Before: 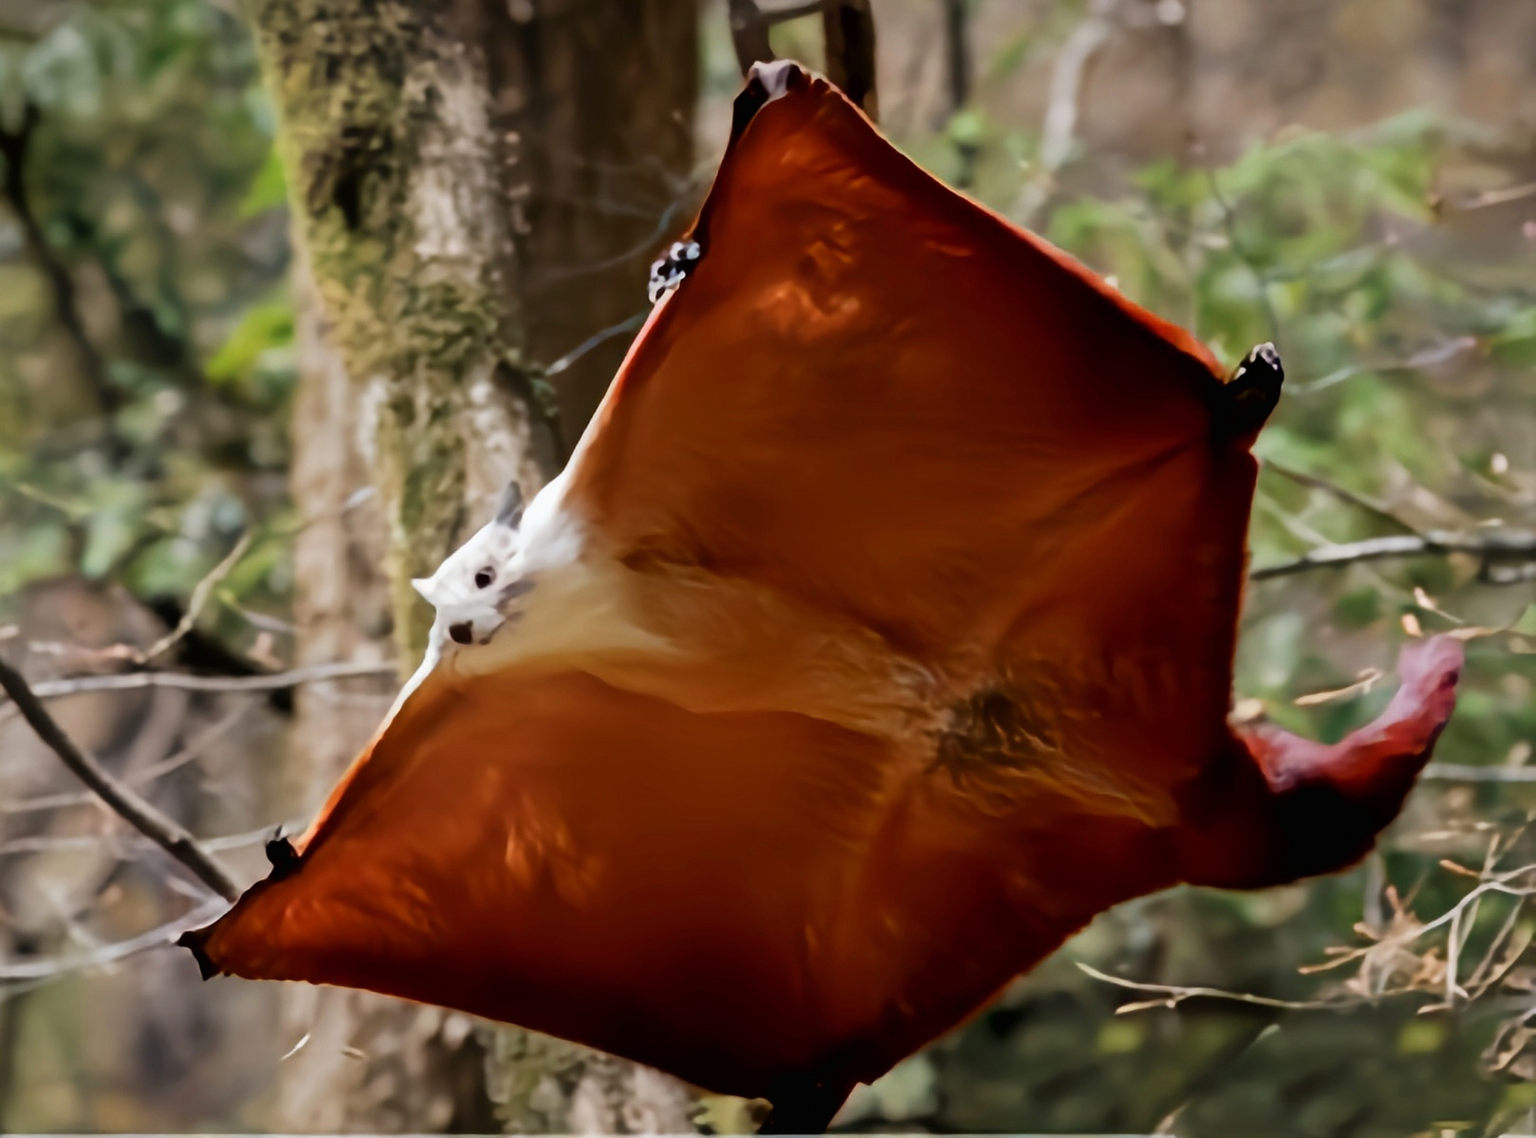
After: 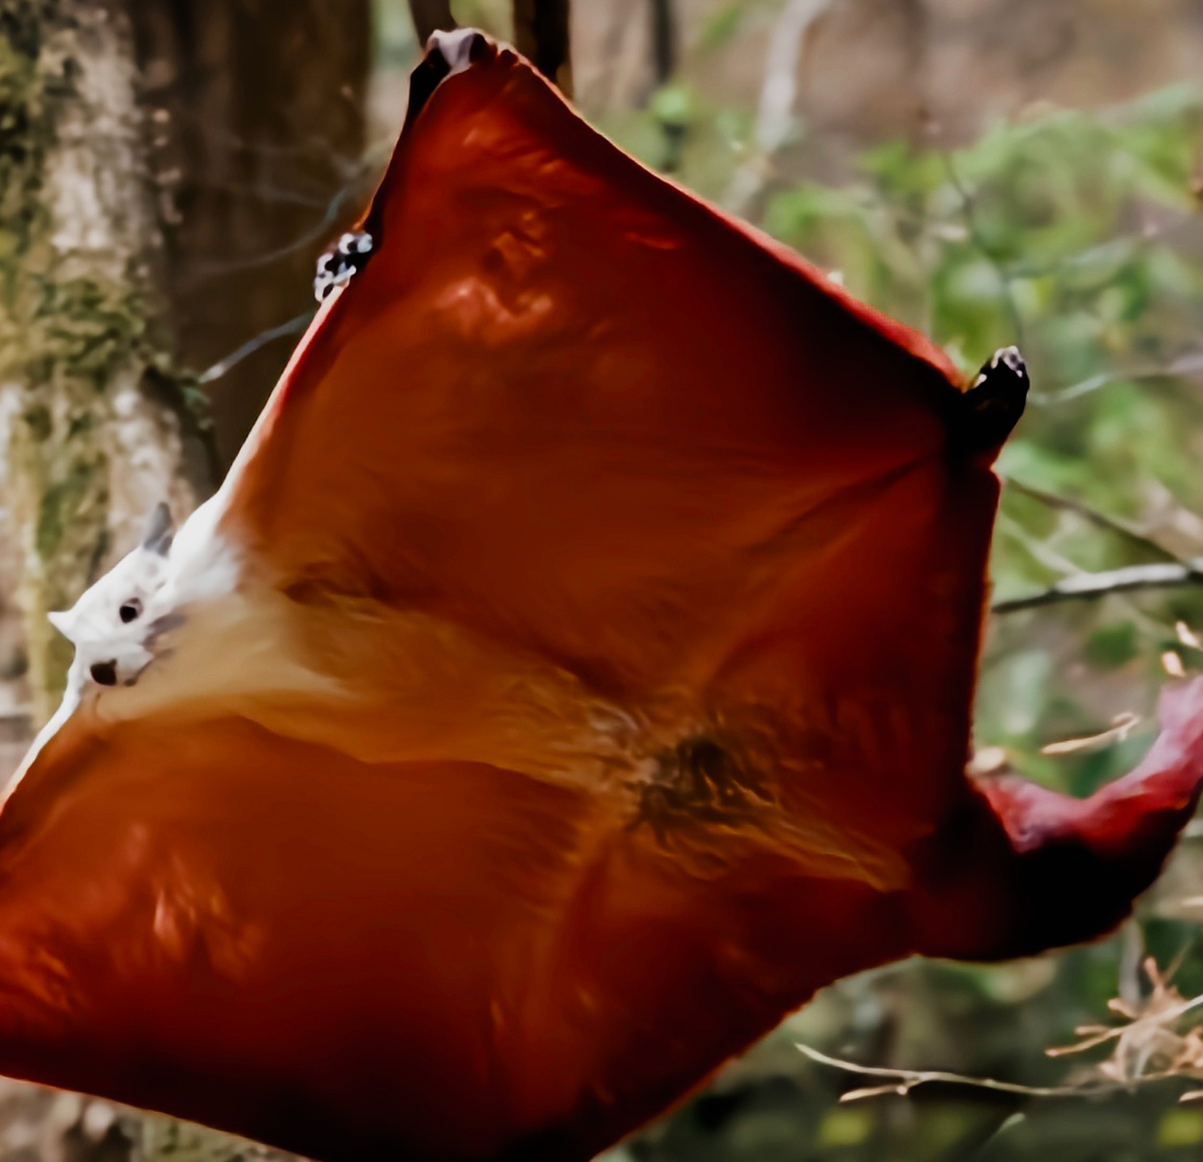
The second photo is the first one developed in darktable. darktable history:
filmic rgb: black relative exposure -11.31 EV, white relative exposure 3.22 EV, threshold 5.96 EV, hardness 6.85, color science v4 (2020), enable highlight reconstruction true
crop and rotate: left 24.045%, top 3.105%, right 6.336%, bottom 6.104%
contrast brightness saturation: contrast 0.074
